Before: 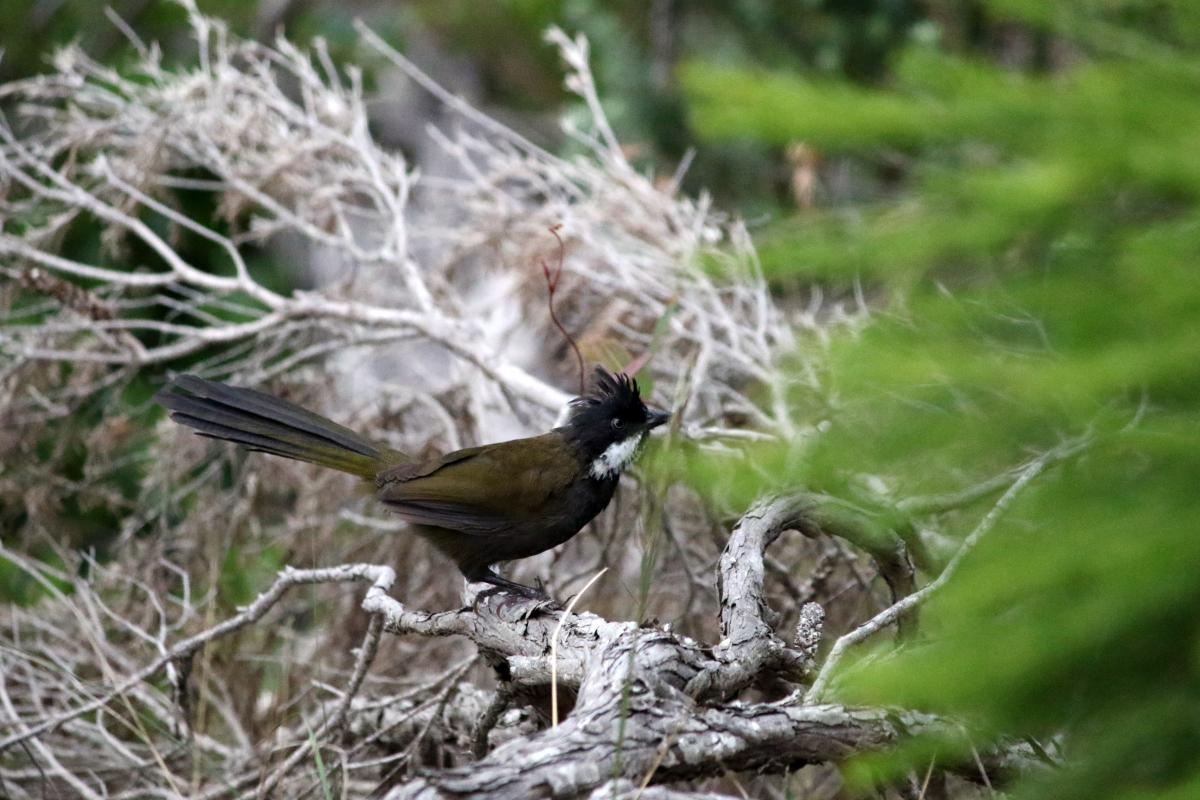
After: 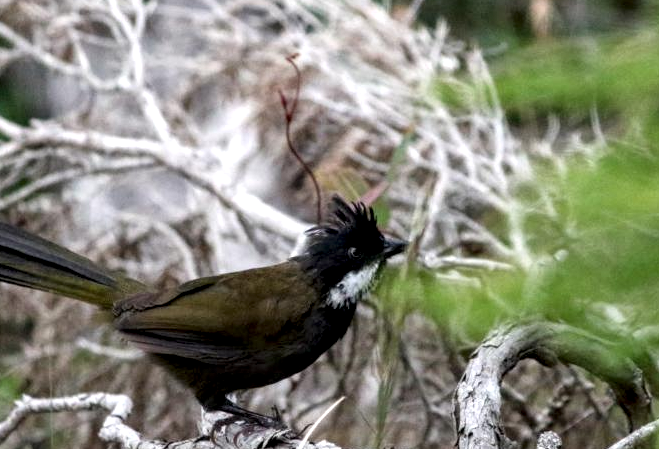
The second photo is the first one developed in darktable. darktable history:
crop and rotate: left 21.958%, top 21.571%, right 23.108%, bottom 22.251%
local contrast: detail 150%
